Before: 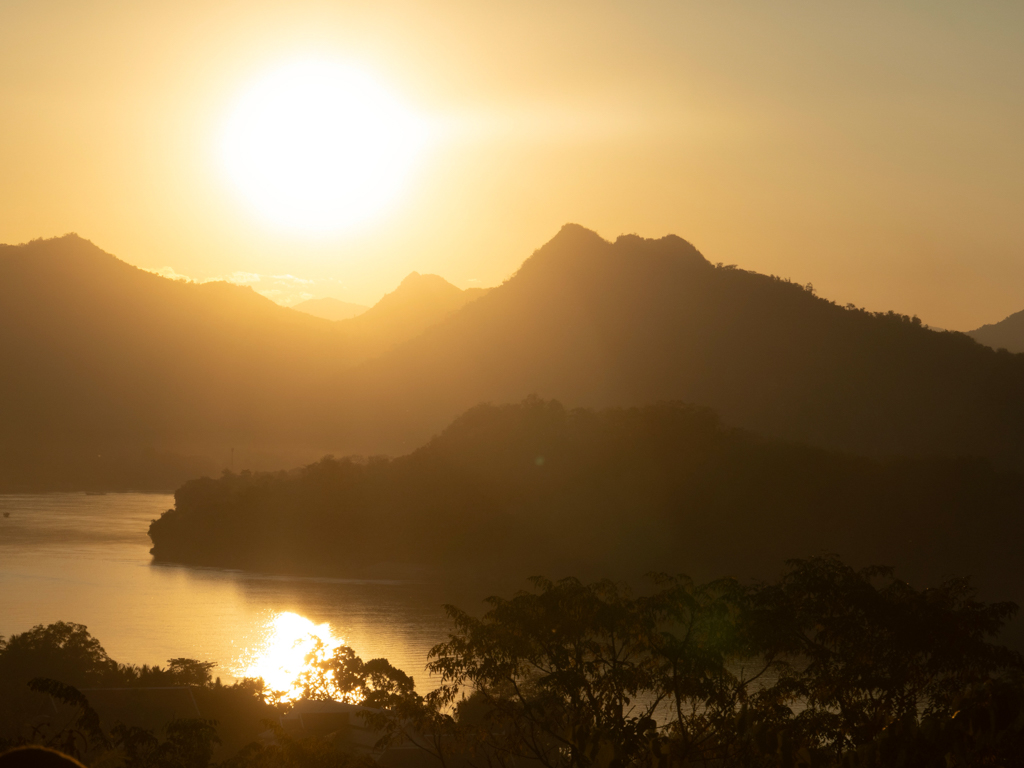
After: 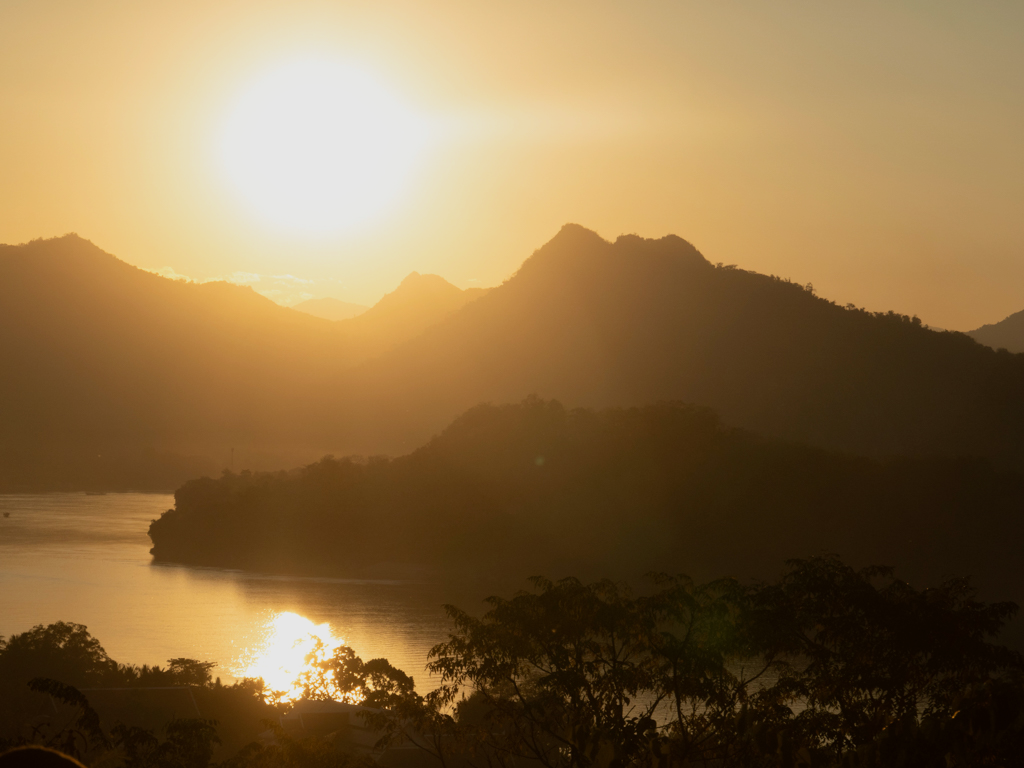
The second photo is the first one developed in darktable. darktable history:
filmic rgb: black relative exposure -14.31 EV, white relative exposure 3.36 EV, hardness 7.88, contrast 0.988
